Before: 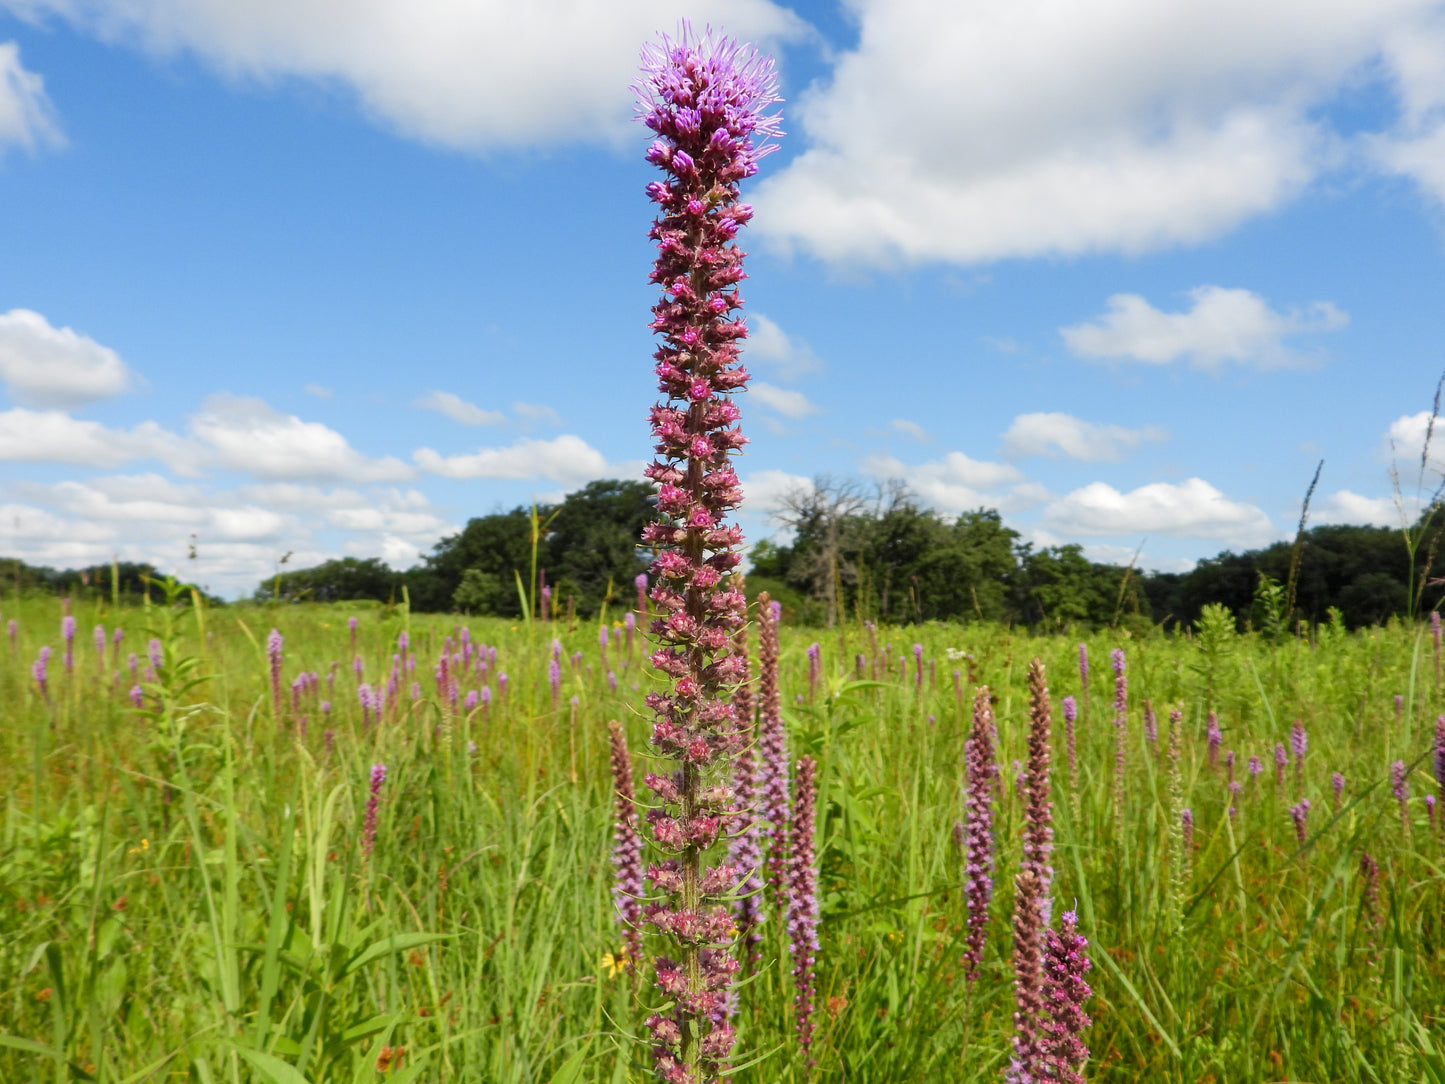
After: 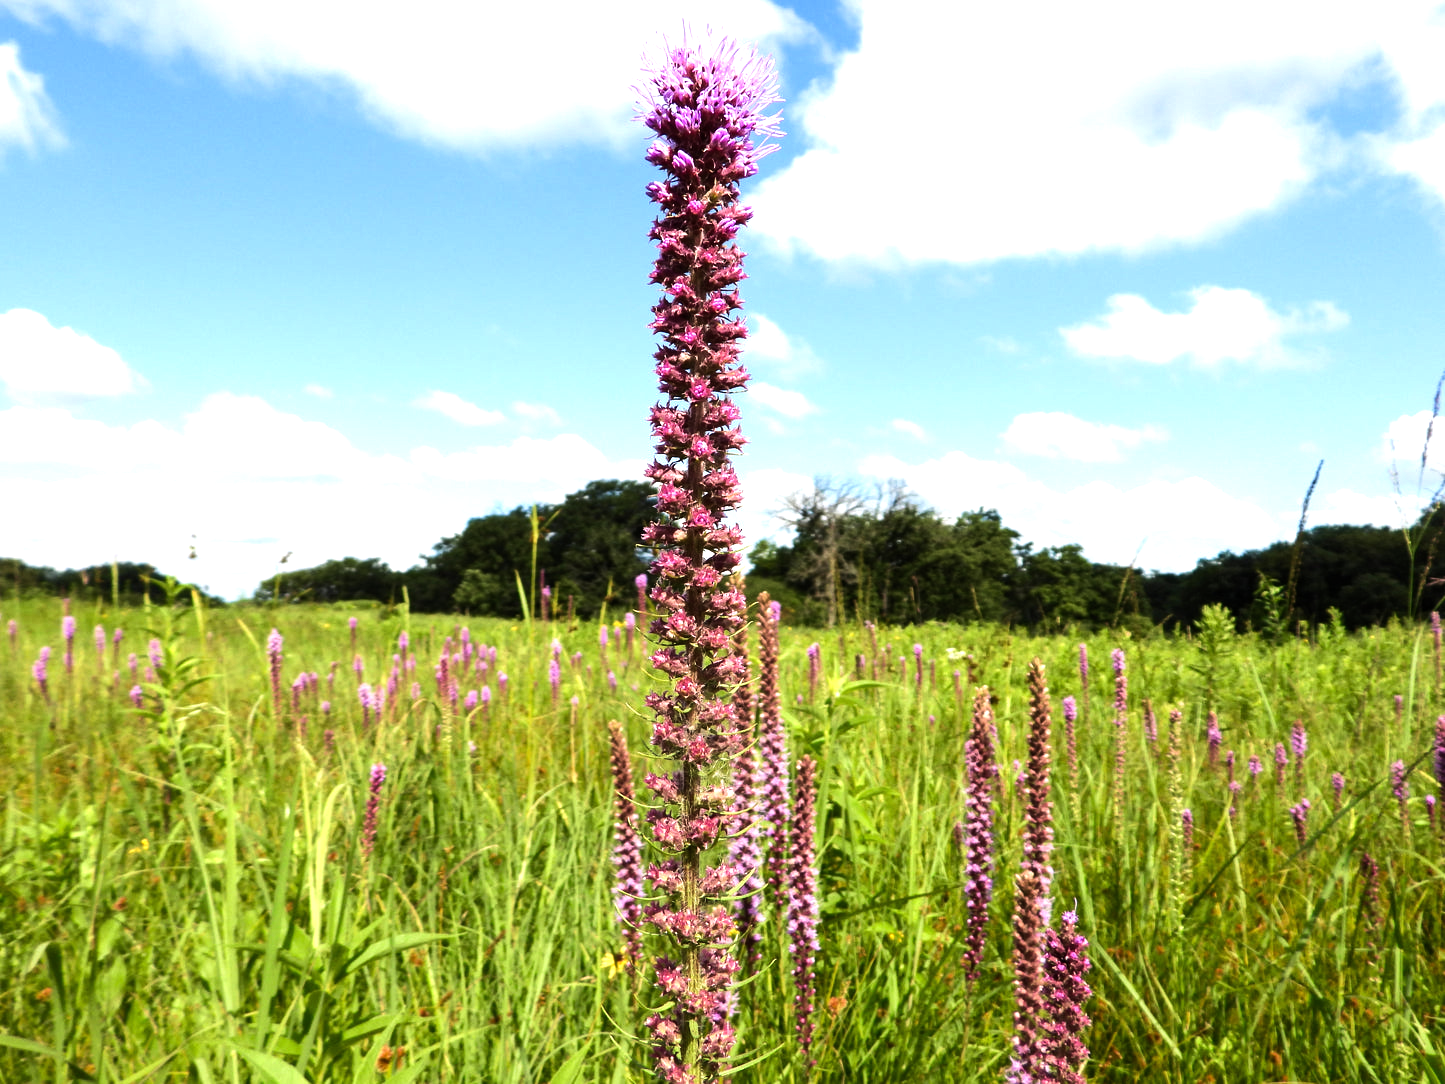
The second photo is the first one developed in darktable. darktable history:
tone equalizer: -8 EV -1.08 EV, -7 EV -1.01 EV, -6 EV -0.867 EV, -5 EV -0.578 EV, -3 EV 0.578 EV, -2 EV 0.867 EV, -1 EV 1.01 EV, +0 EV 1.08 EV, edges refinement/feathering 500, mask exposure compensation -1.57 EV, preserve details no
velvia: on, module defaults
